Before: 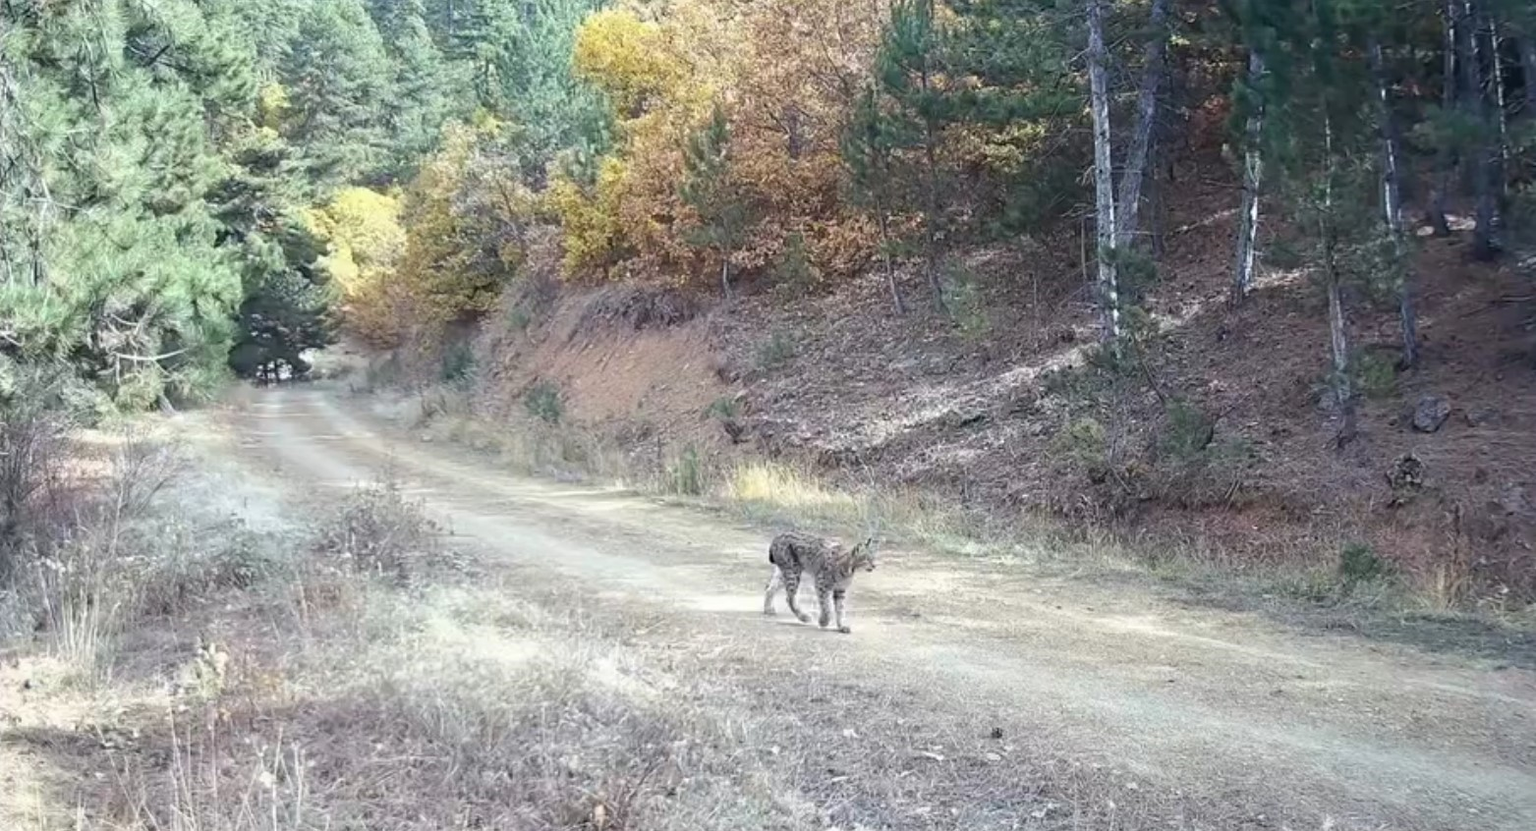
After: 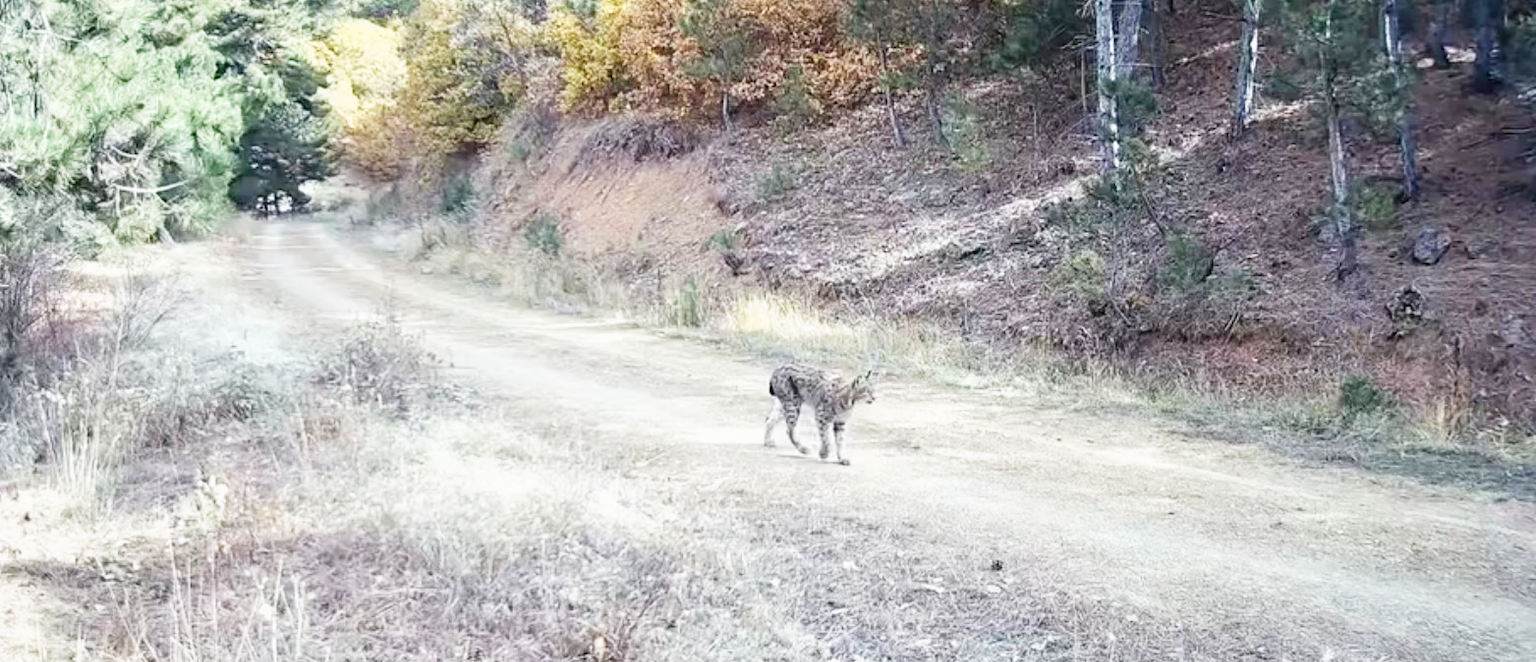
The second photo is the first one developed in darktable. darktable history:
local contrast: highlights 100%, shadows 97%, detail 119%, midtone range 0.2
tone curve: curves: ch0 [(0.003, 0.032) (0.037, 0.037) (0.142, 0.117) (0.279, 0.311) (0.405, 0.49) (0.526, 0.651) (0.722, 0.857) (0.875, 0.946) (1, 0.98)]; ch1 [(0, 0) (0.305, 0.325) (0.453, 0.437) (0.482, 0.474) (0.501, 0.498) (0.515, 0.523) (0.559, 0.591) (0.6, 0.643) (0.656, 0.707) (1, 1)]; ch2 [(0, 0) (0.323, 0.277) (0.424, 0.396) (0.479, 0.484) (0.499, 0.502) (0.515, 0.537) (0.573, 0.602) (0.653, 0.675) (0.75, 0.756) (1, 1)], preserve colors none
crop and rotate: top 20.261%
exposure: compensate highlight preservation false
